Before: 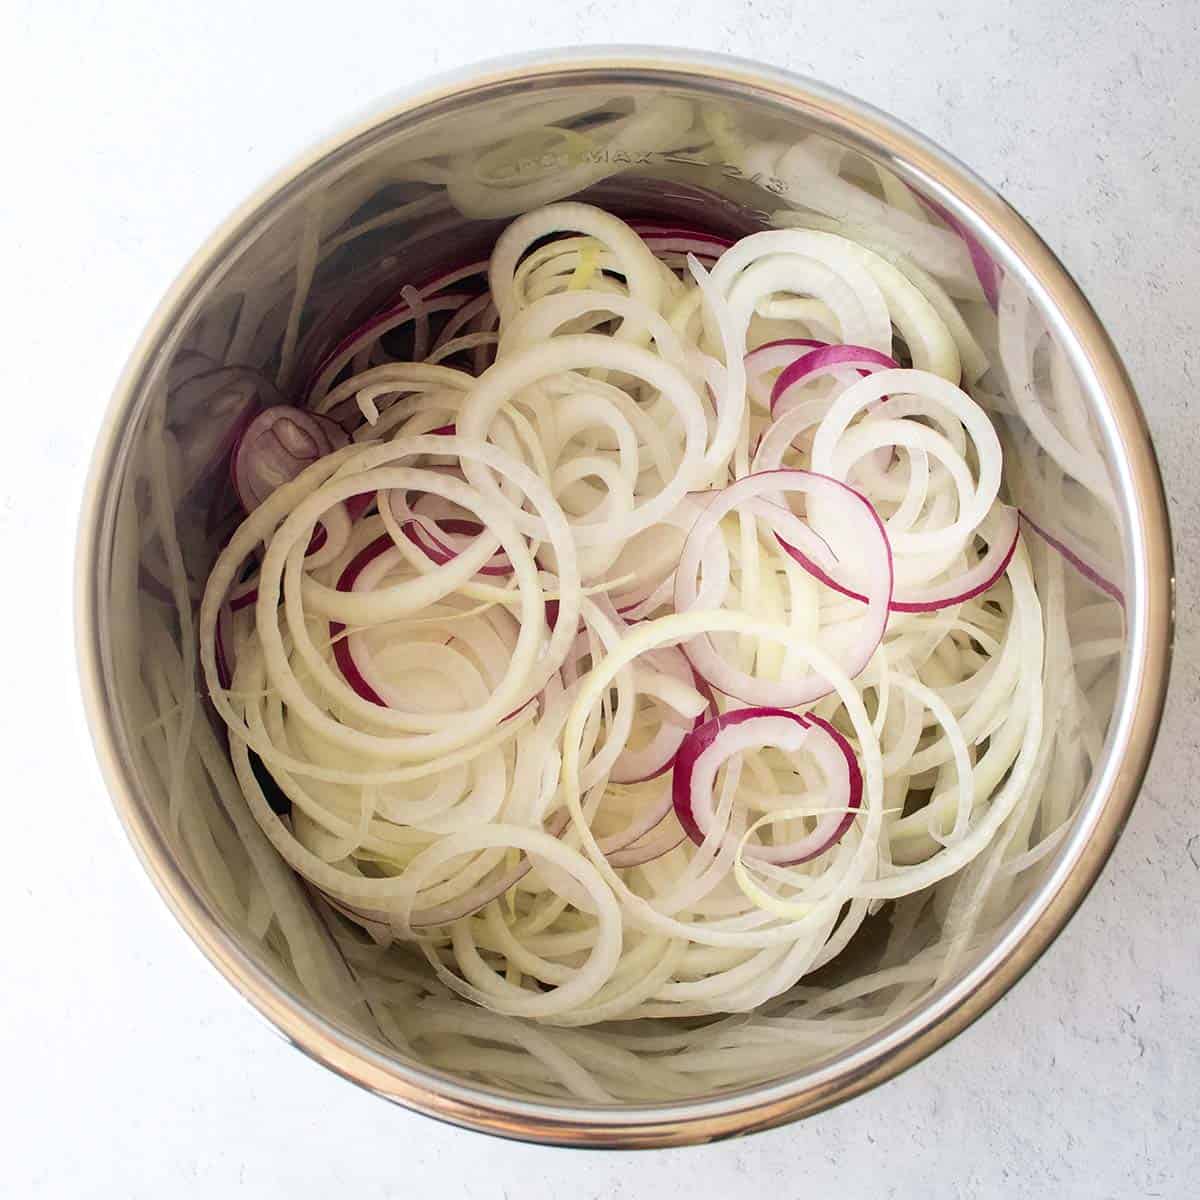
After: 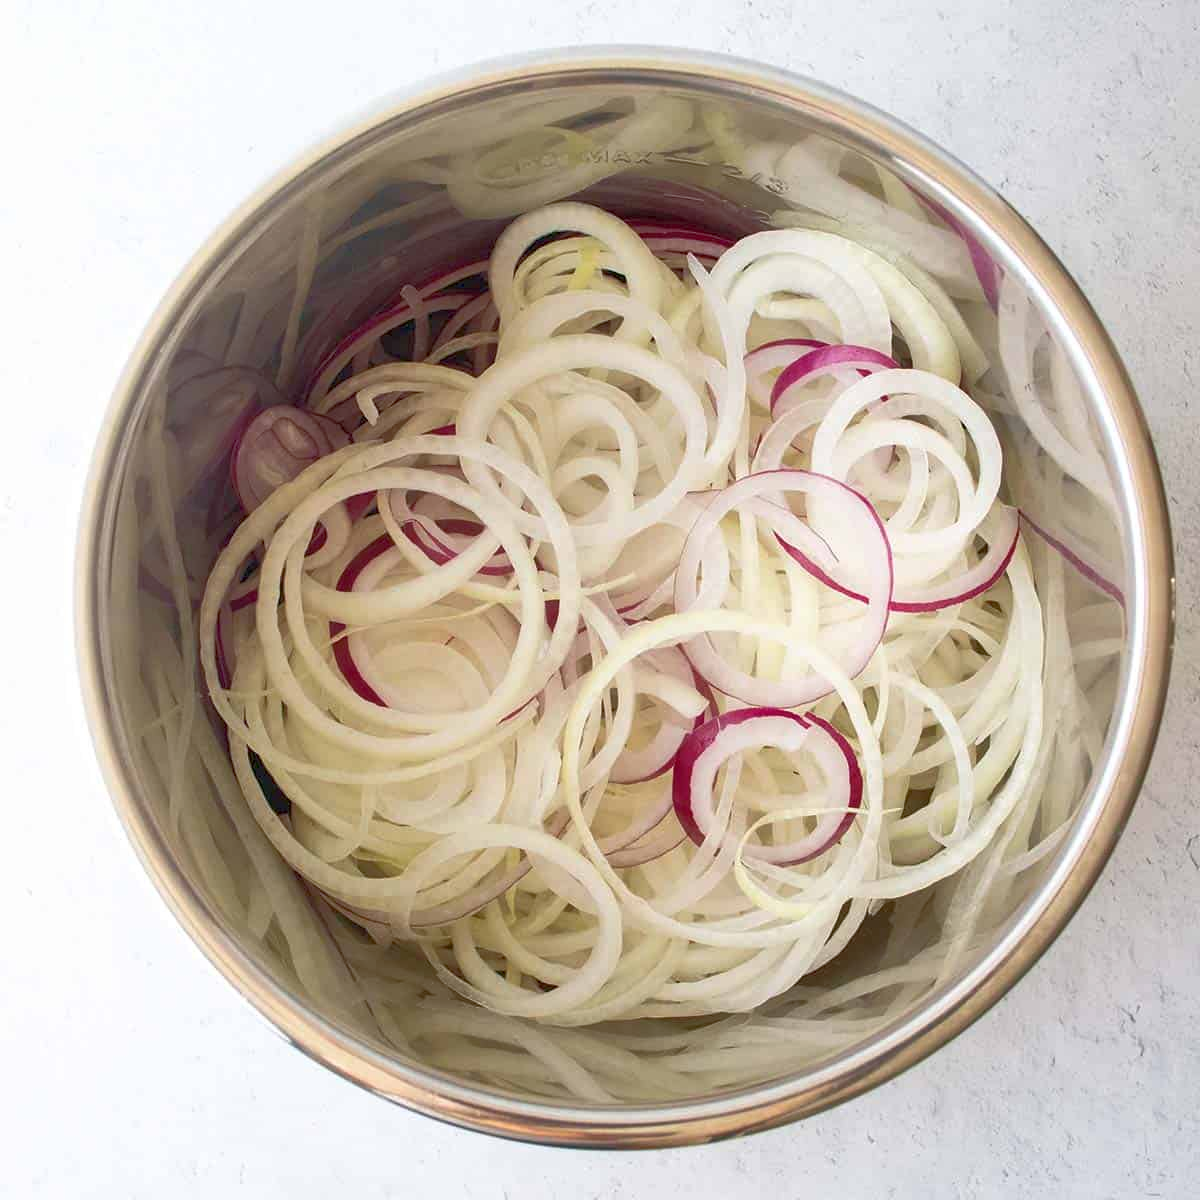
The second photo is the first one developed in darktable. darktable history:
color balance: mode lift, gamma, gain (sRGB)
rgb curve: curves: ch0 [(0, 0) (0.072, 0.166) (0.217, 0.293) (0.414, 0.42) (1, 1)], compensate middle gray true, preserve colors basic power
